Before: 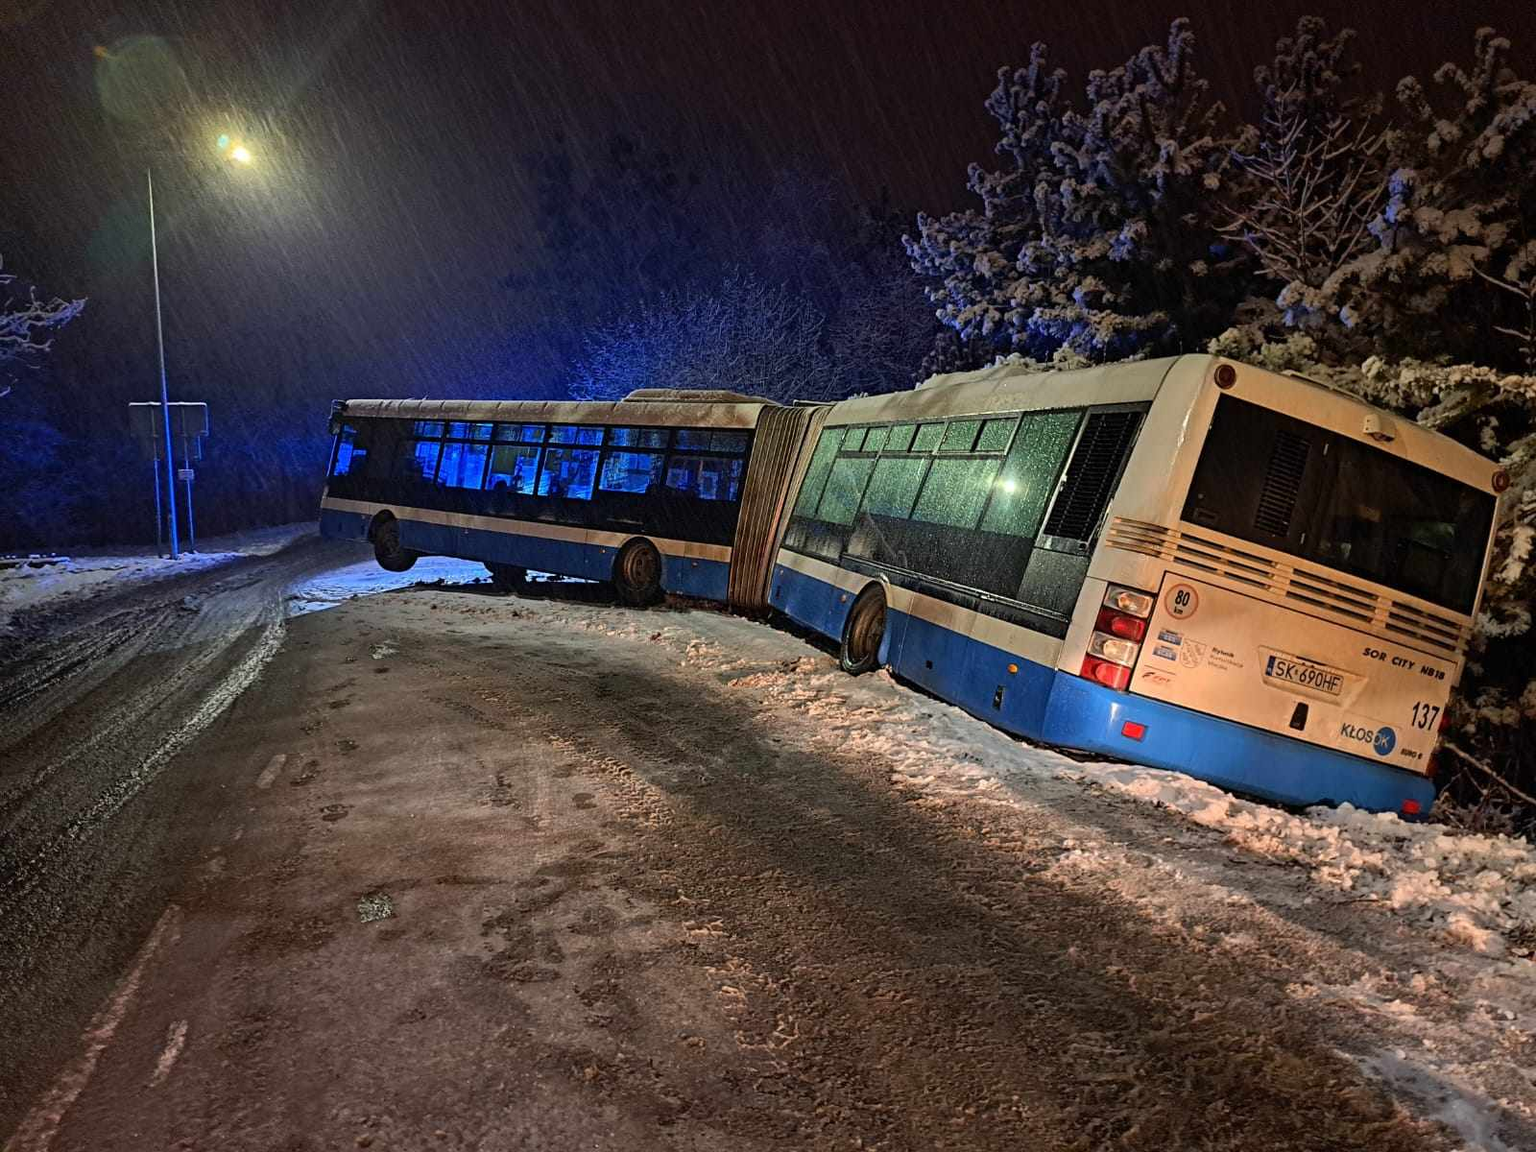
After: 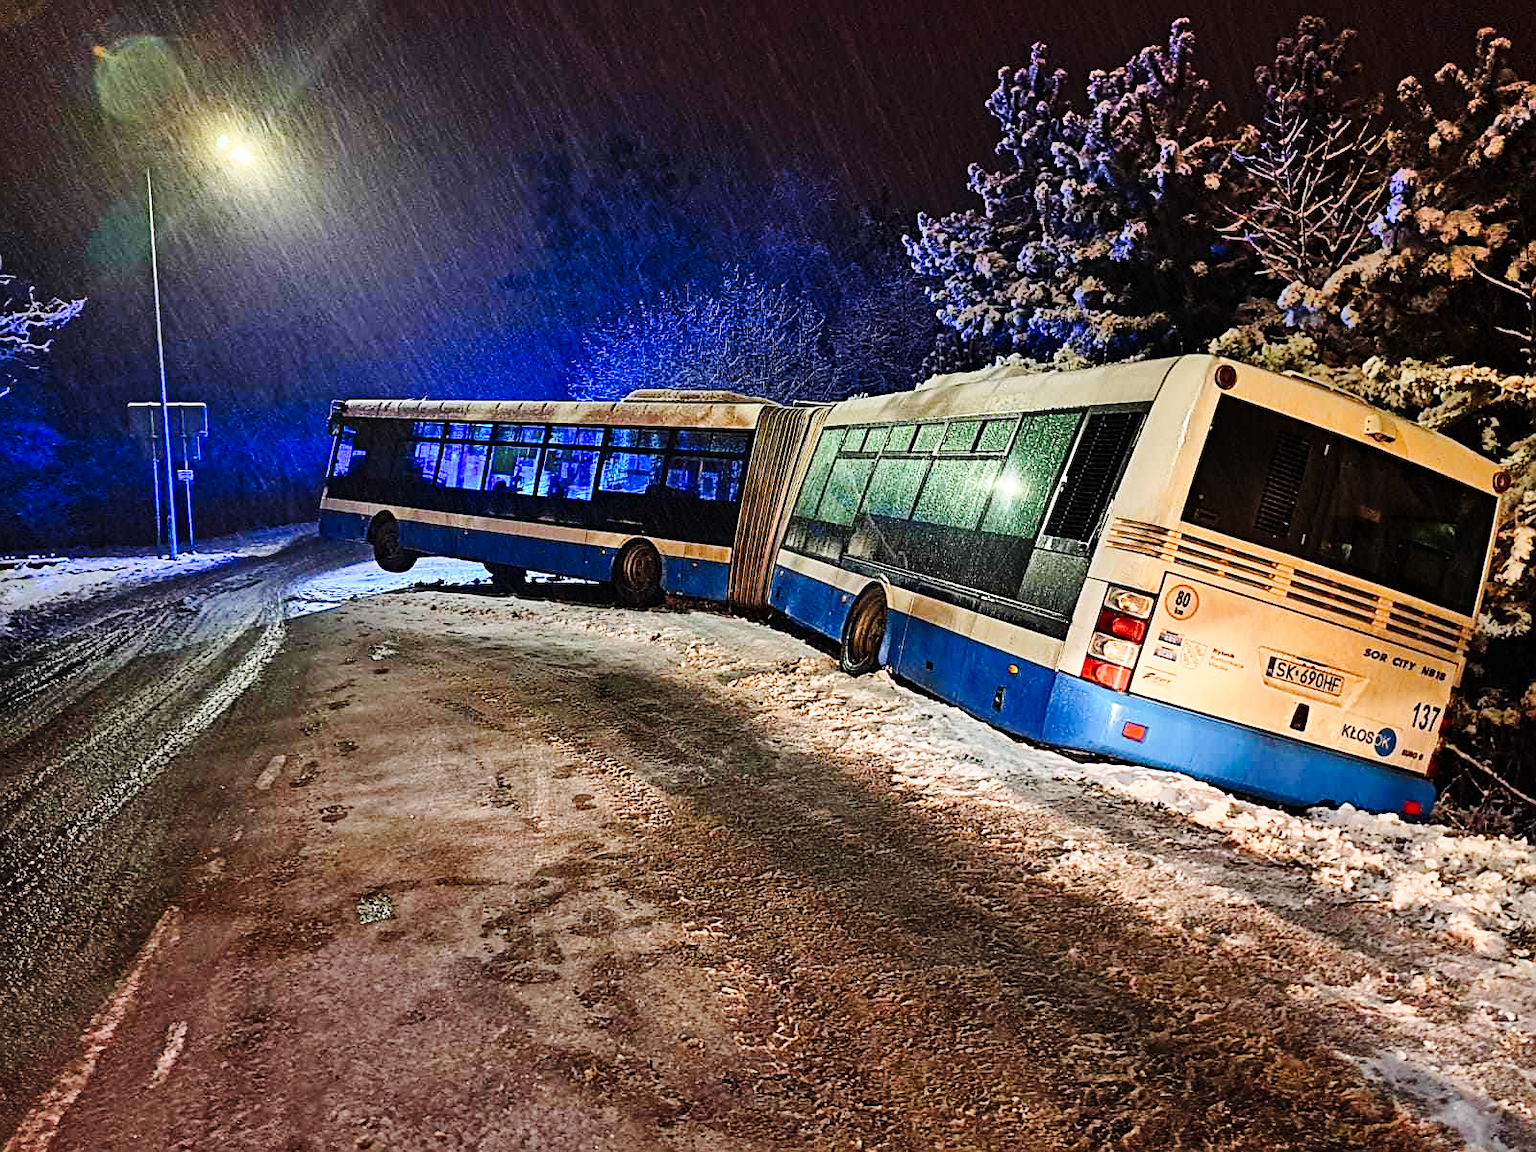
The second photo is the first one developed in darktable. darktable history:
shadows and highlights: soften with gaussian
sharpen: on, module defaults
color calibration: illuminant same as pipeline (D50), adaptation XYZ, x 0.346, y 0.358, temperature 5017.59 K
crop: left 0.065%
tone curve: curves: ch0 [(0, 0) (0.004, 0.002) (0.02, 0.013) (0.218, 0.218) (0.664, 0.718) (0.832, 0.873) (1, 1)], preserve colors none
base curve: curves: ch0 [(0, 0) (0.028, 0.03) (0.121, 0.232) (0.46, 0.748) (0.859, 0.968) (1, 1)], preserve colors none
tone equalizer: -8 EV -0.001 EV, -7 EV 0.002 EV, -6 EV -0.003 EV, -5 EV -0.011 EV, -4 EV -0.058 EV, -3 EV -0.216 EV, -2 EV -0.278 EV, -1 EV 0.092 EV, +0 EV 0.3 EV
